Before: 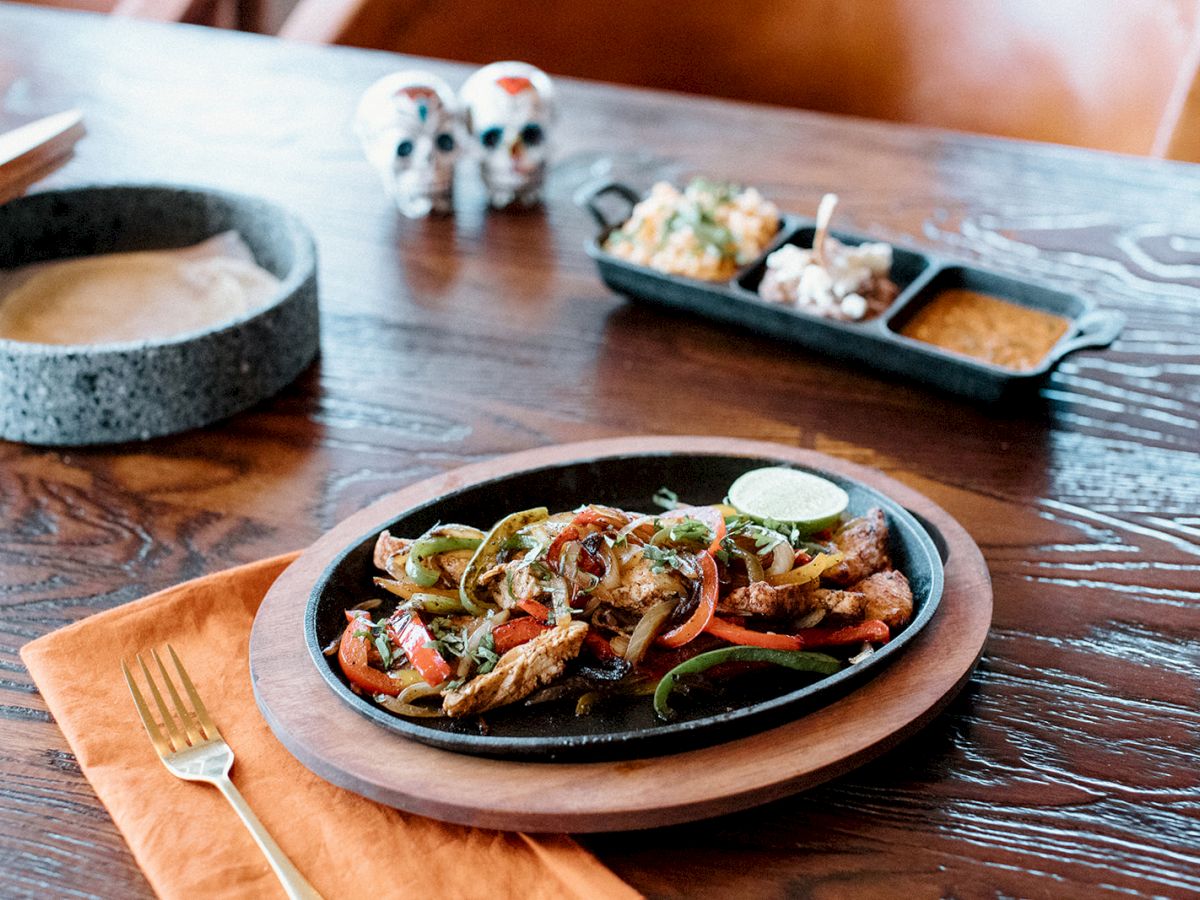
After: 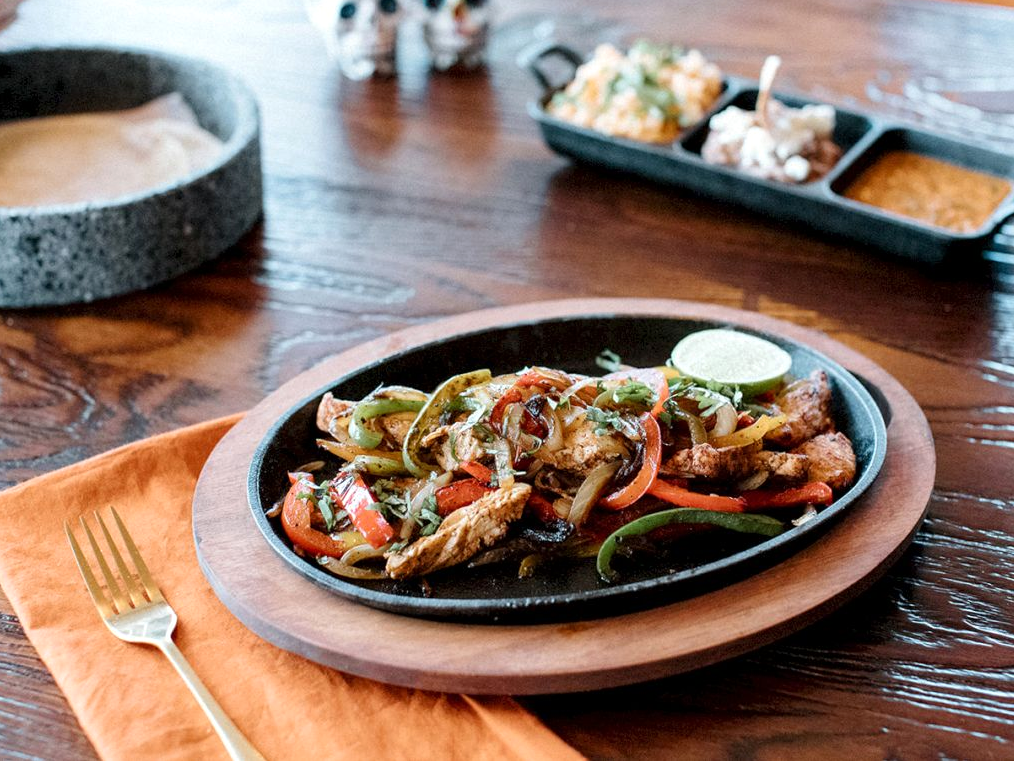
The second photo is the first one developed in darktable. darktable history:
crop and rotate: left 4.759%, top 15.371%, right 10.695%
exposure: exposure 0.128 EV, compensate highlight preservation false
